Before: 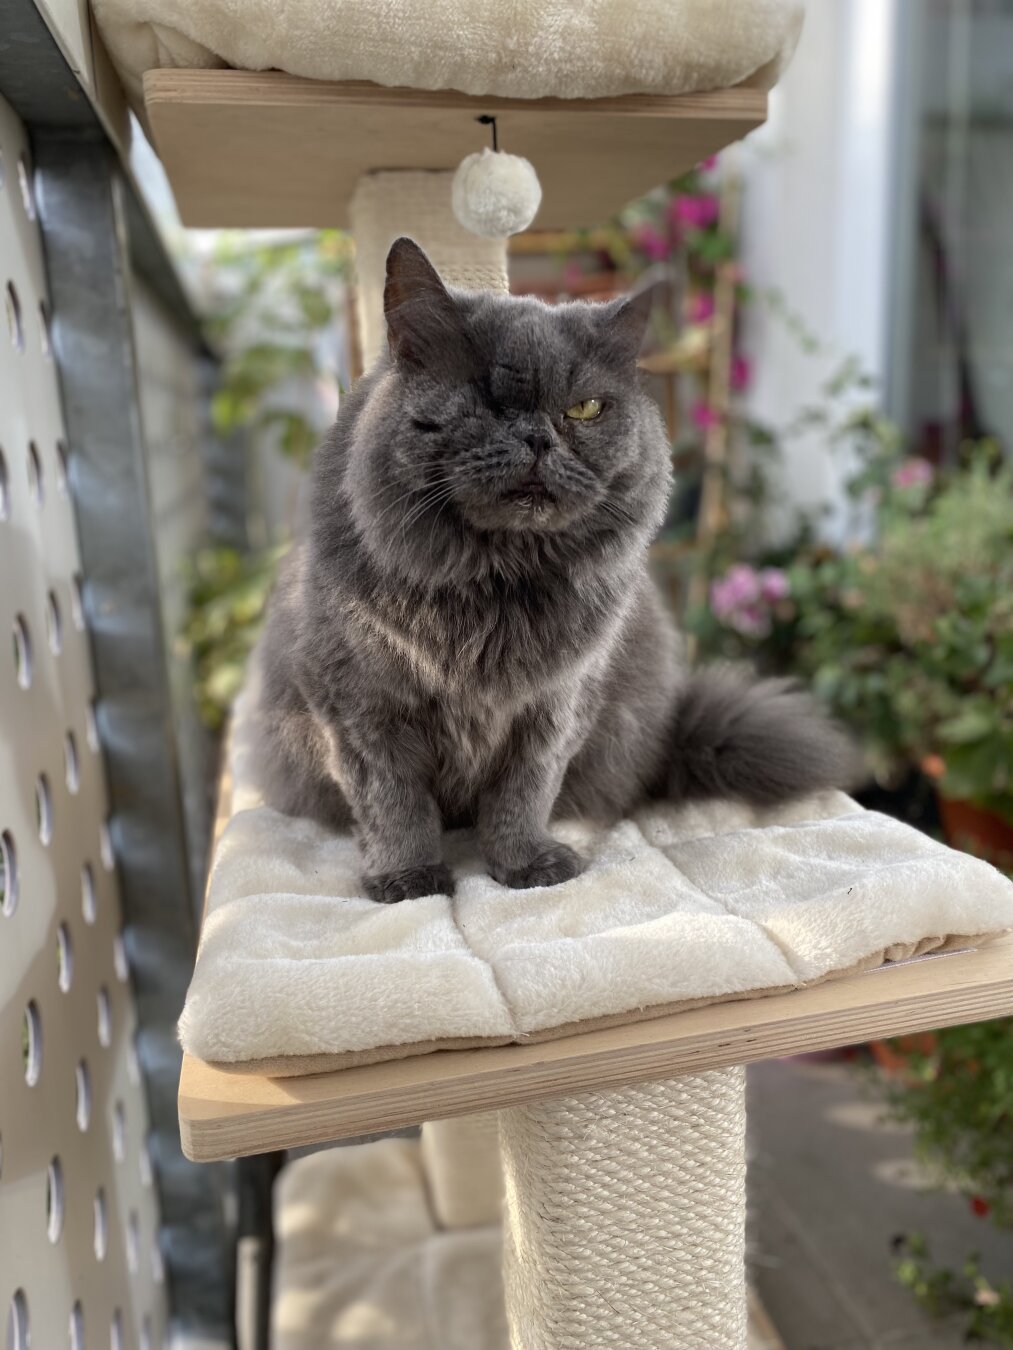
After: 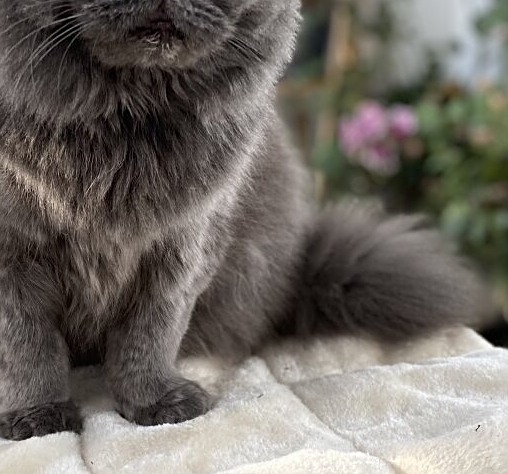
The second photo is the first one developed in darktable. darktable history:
crop: left 36.737%, top 34.323%, right 13.04%, bottom 30.494%
sharpen: on, module defaults
